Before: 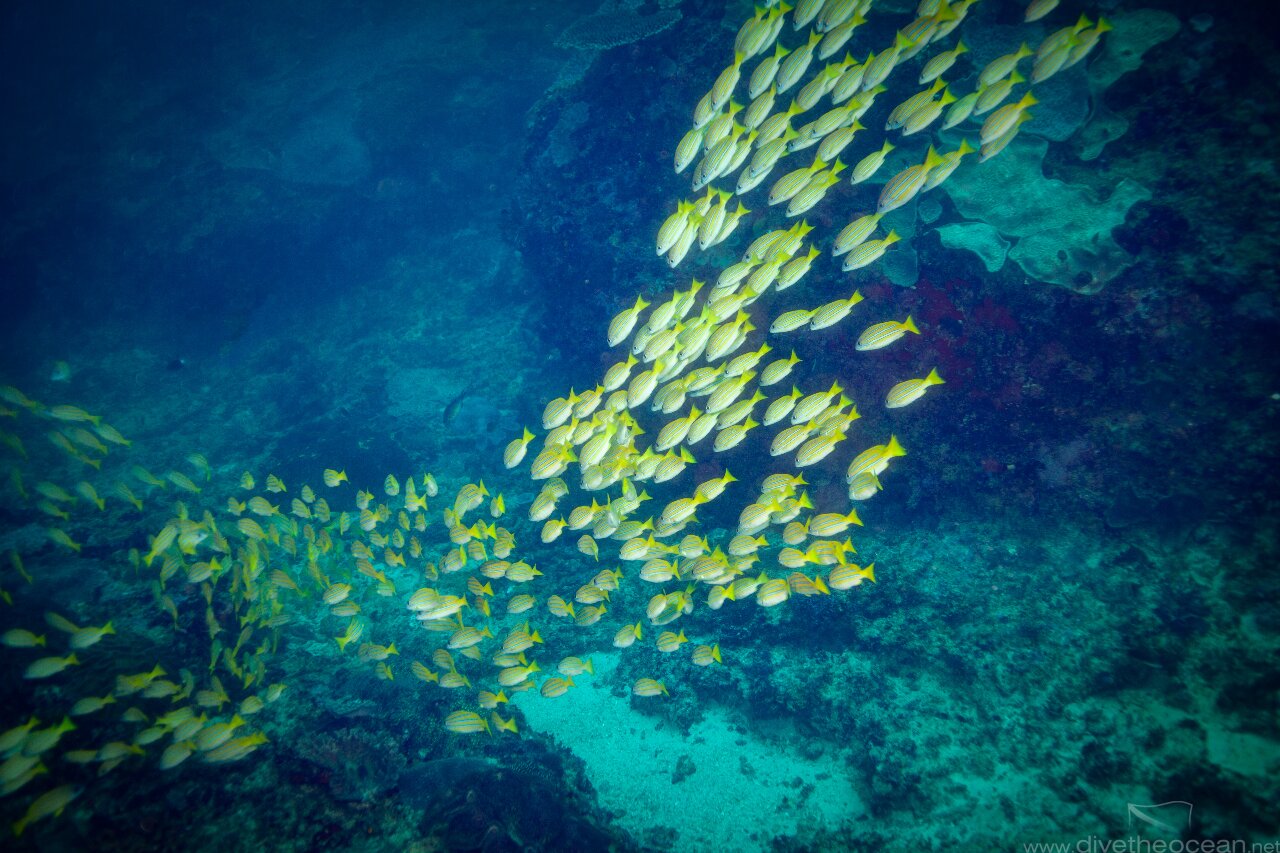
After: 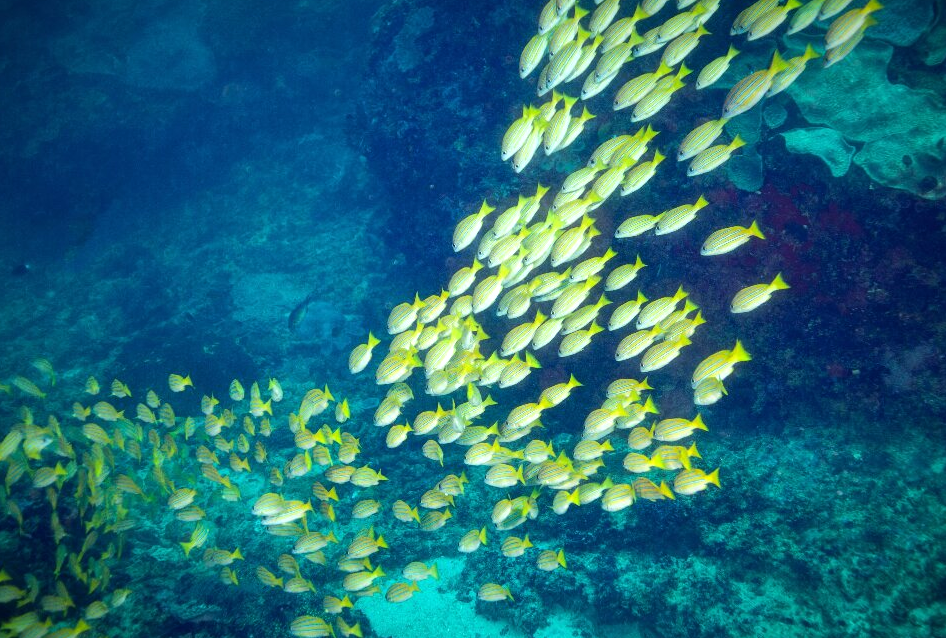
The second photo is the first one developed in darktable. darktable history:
tone equalizer: -8 EV -0.44 EV, -7 EV -0.403 EV, -6 EV -0.316 EV, -5 EV -0.21 EV, -3 EV 0.227 EV, -2 EV 0.357 EV, -1 EV 0.371 EV, +0 EV 0.433 EV, edges refinement/feathering 500, mask exposure compensation -1.57 EV, preserve details no
crop and rotate: left 12.131%, top 11.362%, right 13.933%, bottom 13.835%
exposure: compensate highlight preservation false
